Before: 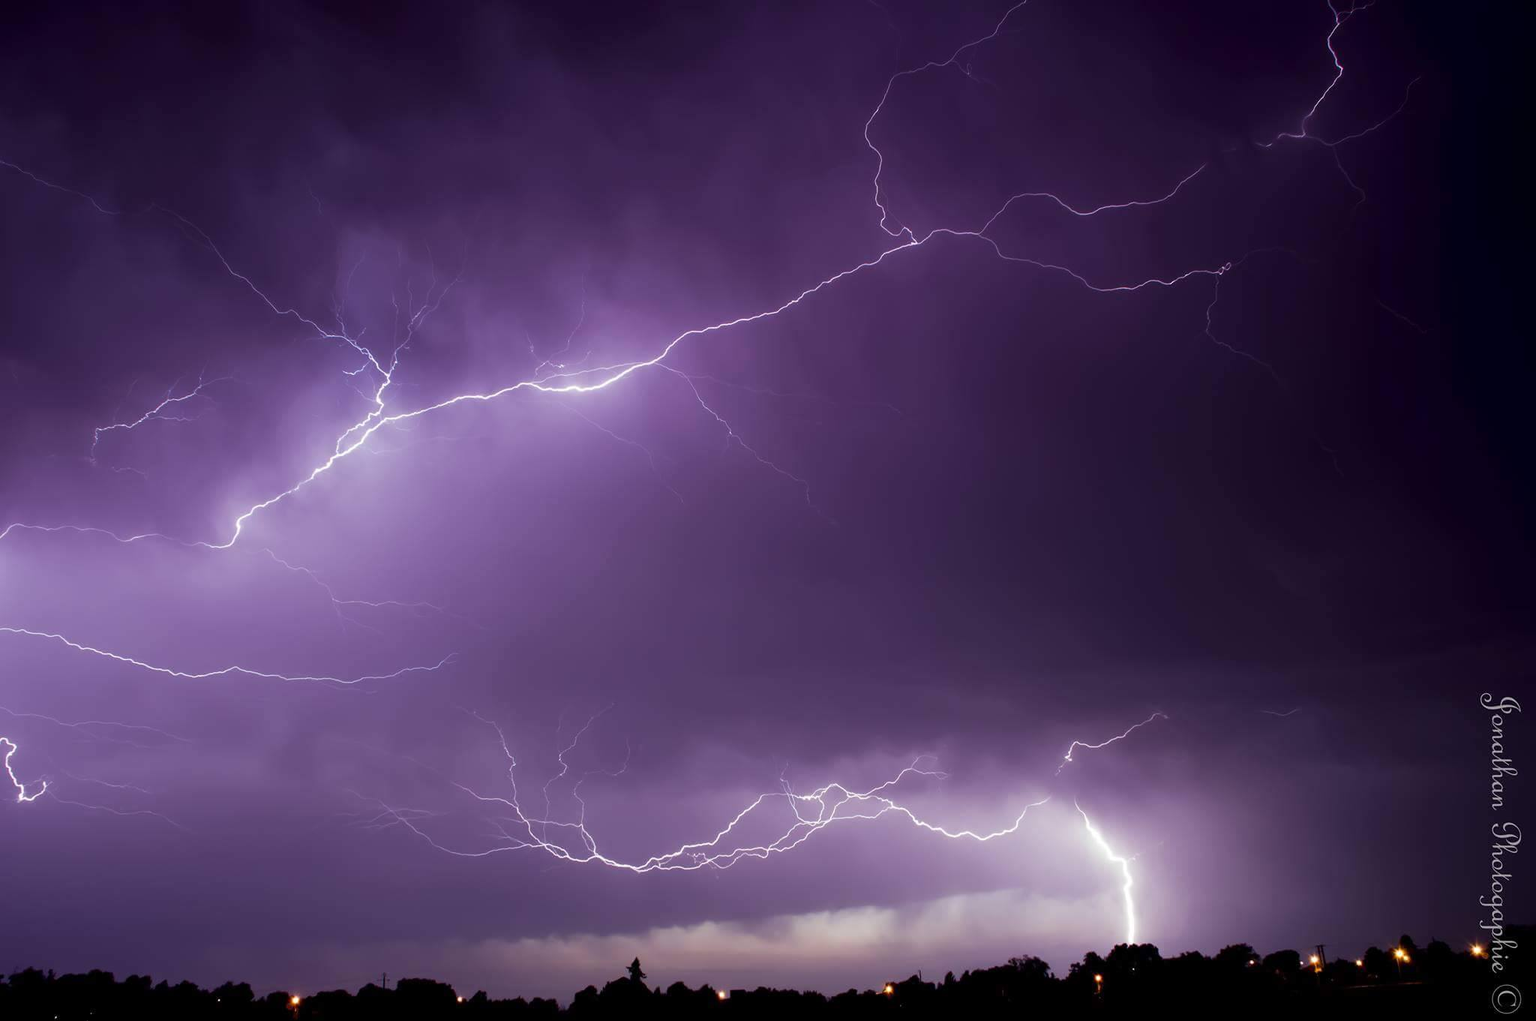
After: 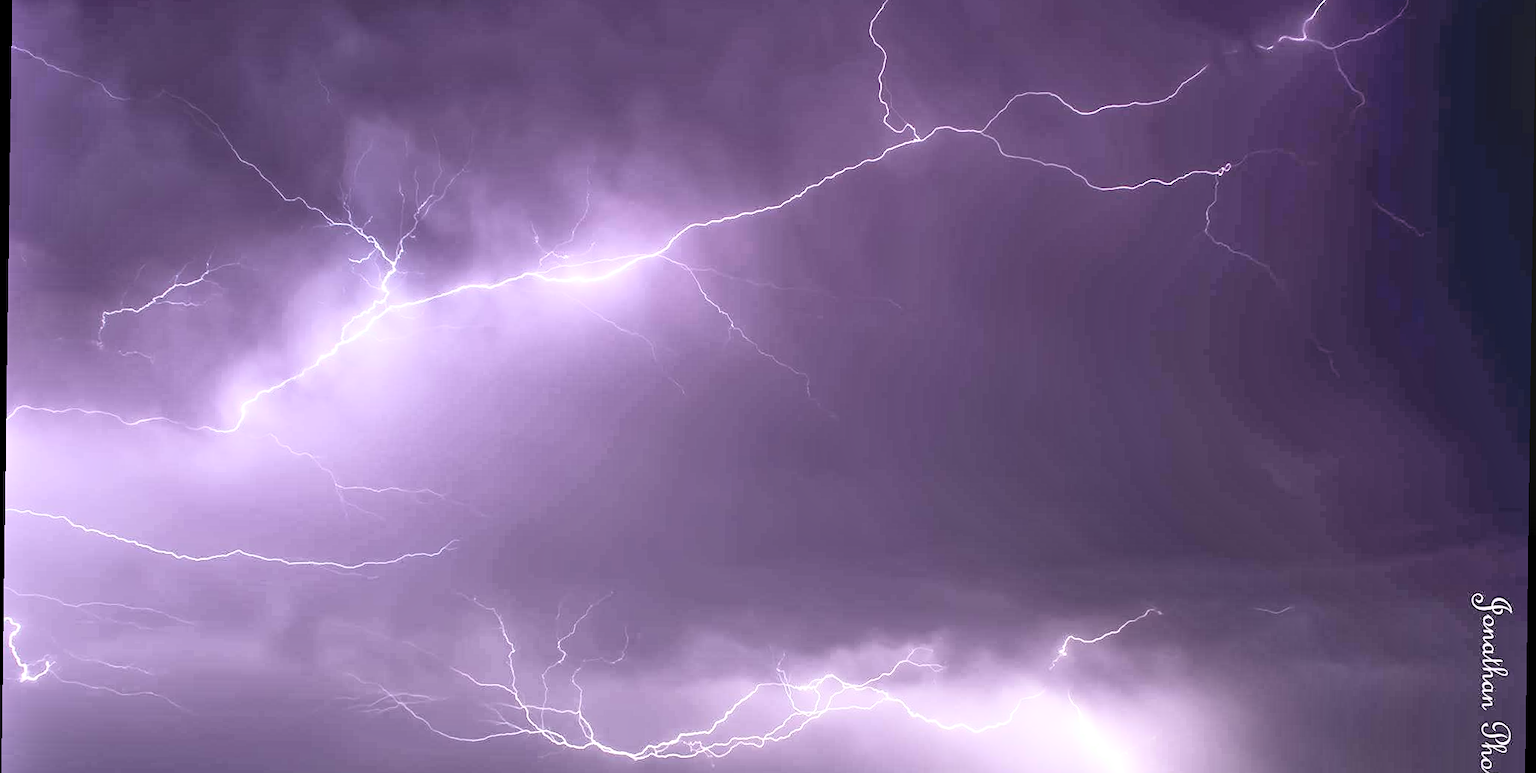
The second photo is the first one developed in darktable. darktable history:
rotate and perspective: rotation 0.8°, automatic cropping off
shadows and highlights: shadows 60, soften with gaussian
crop: top 11.038%, bottom 13.962%
sharpen: amount 0.2
exposure: black level correction 0, exposure 0.3 EV, compensate highlight preservation false
contrast equalizer: octaves 7, y [[0.6 ×6], [0.55 ×6], [0 ×6], [0 ×6], [0 ×6]], mix 0.15
contrast brightness saturation: contrast 0.43, brightness 0.56, saturation -0.19
